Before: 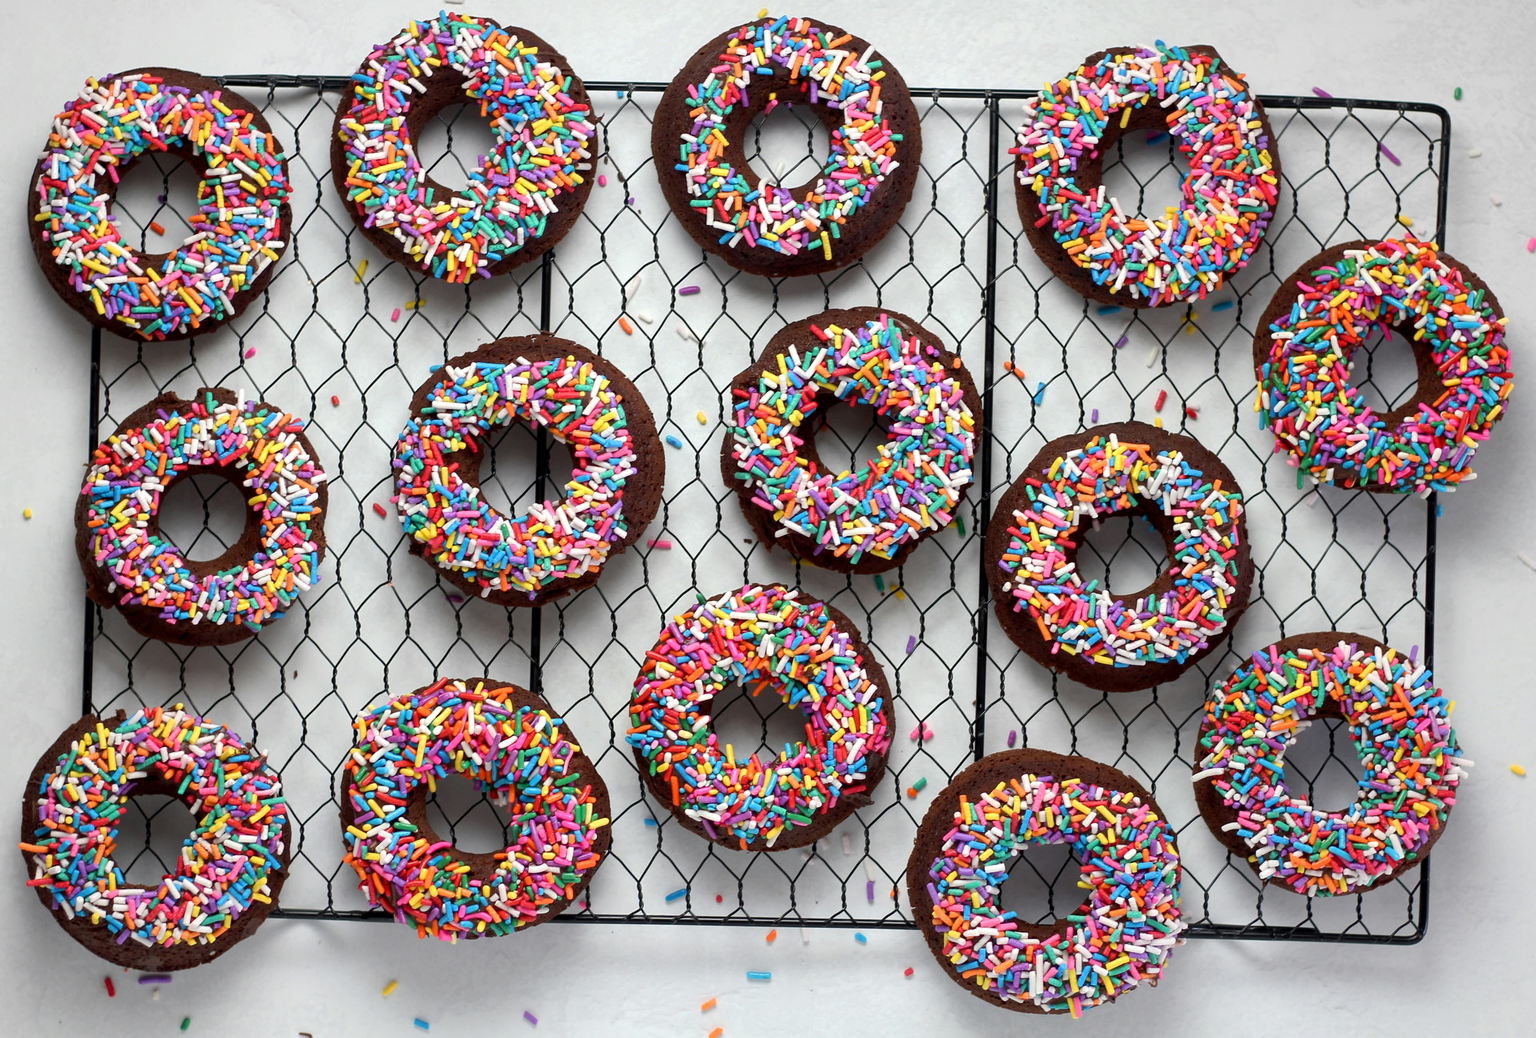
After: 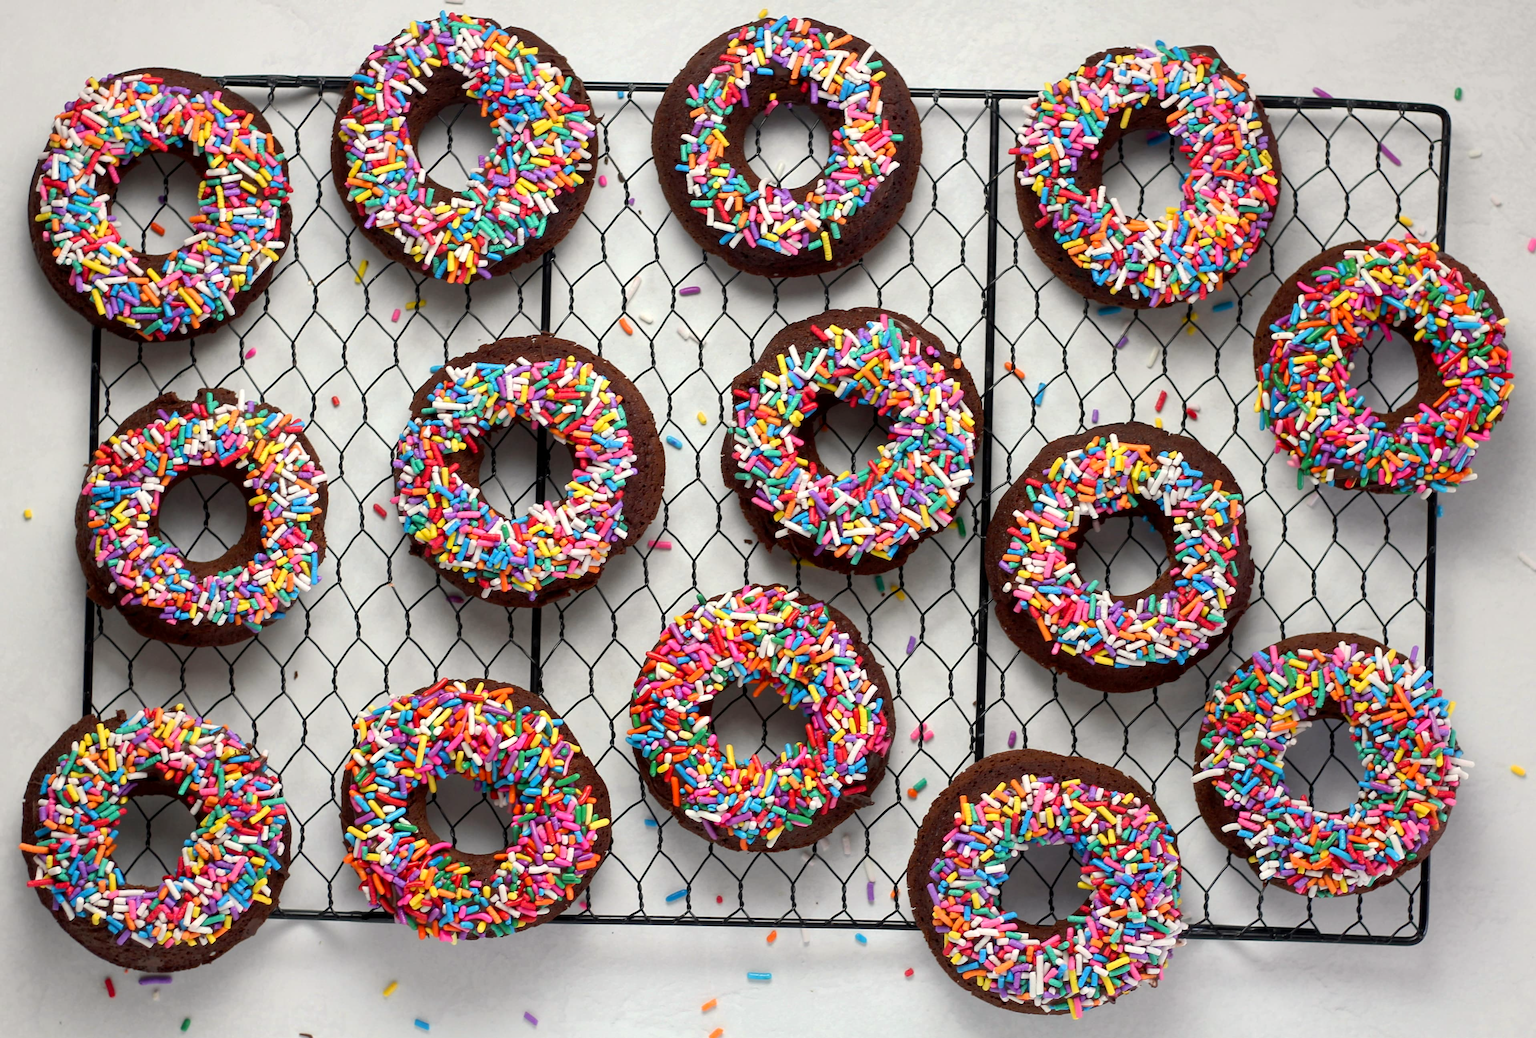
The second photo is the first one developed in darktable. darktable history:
tone equalizer: on, module defaults
color correction: highlights a* 0.836, highlights b* 2.8, saturation 1.06
levels: white 99.95%
